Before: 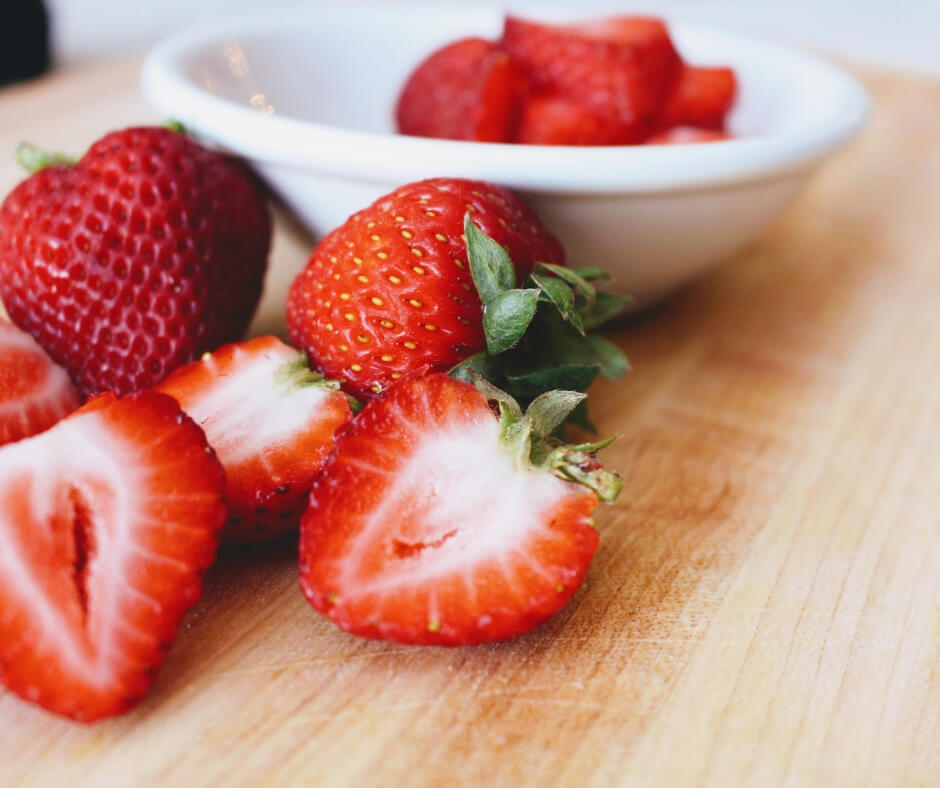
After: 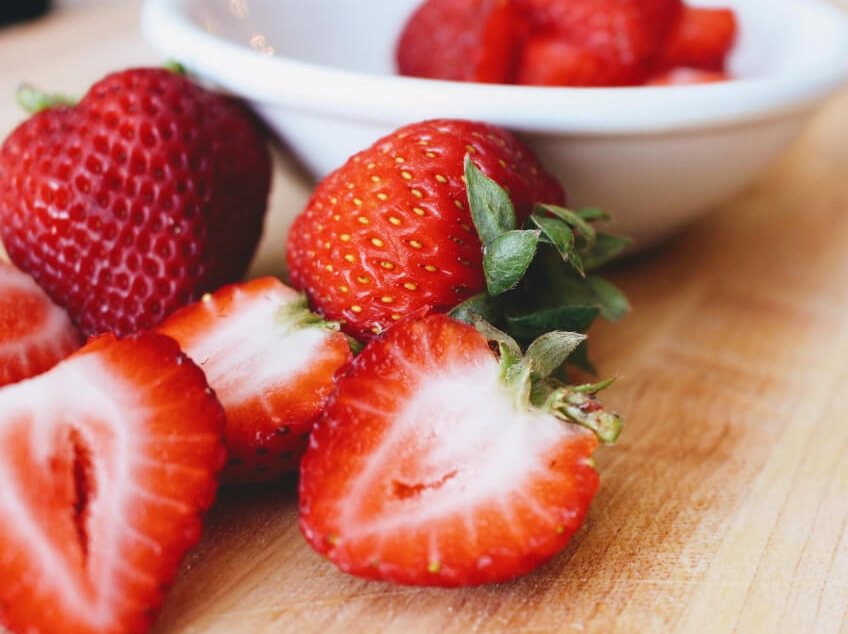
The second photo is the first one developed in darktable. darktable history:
exposure: exposure 0.02 EV, compensate highlight preservation false
crop: top 7.503%, right 9.766%, bottom 12.04%
